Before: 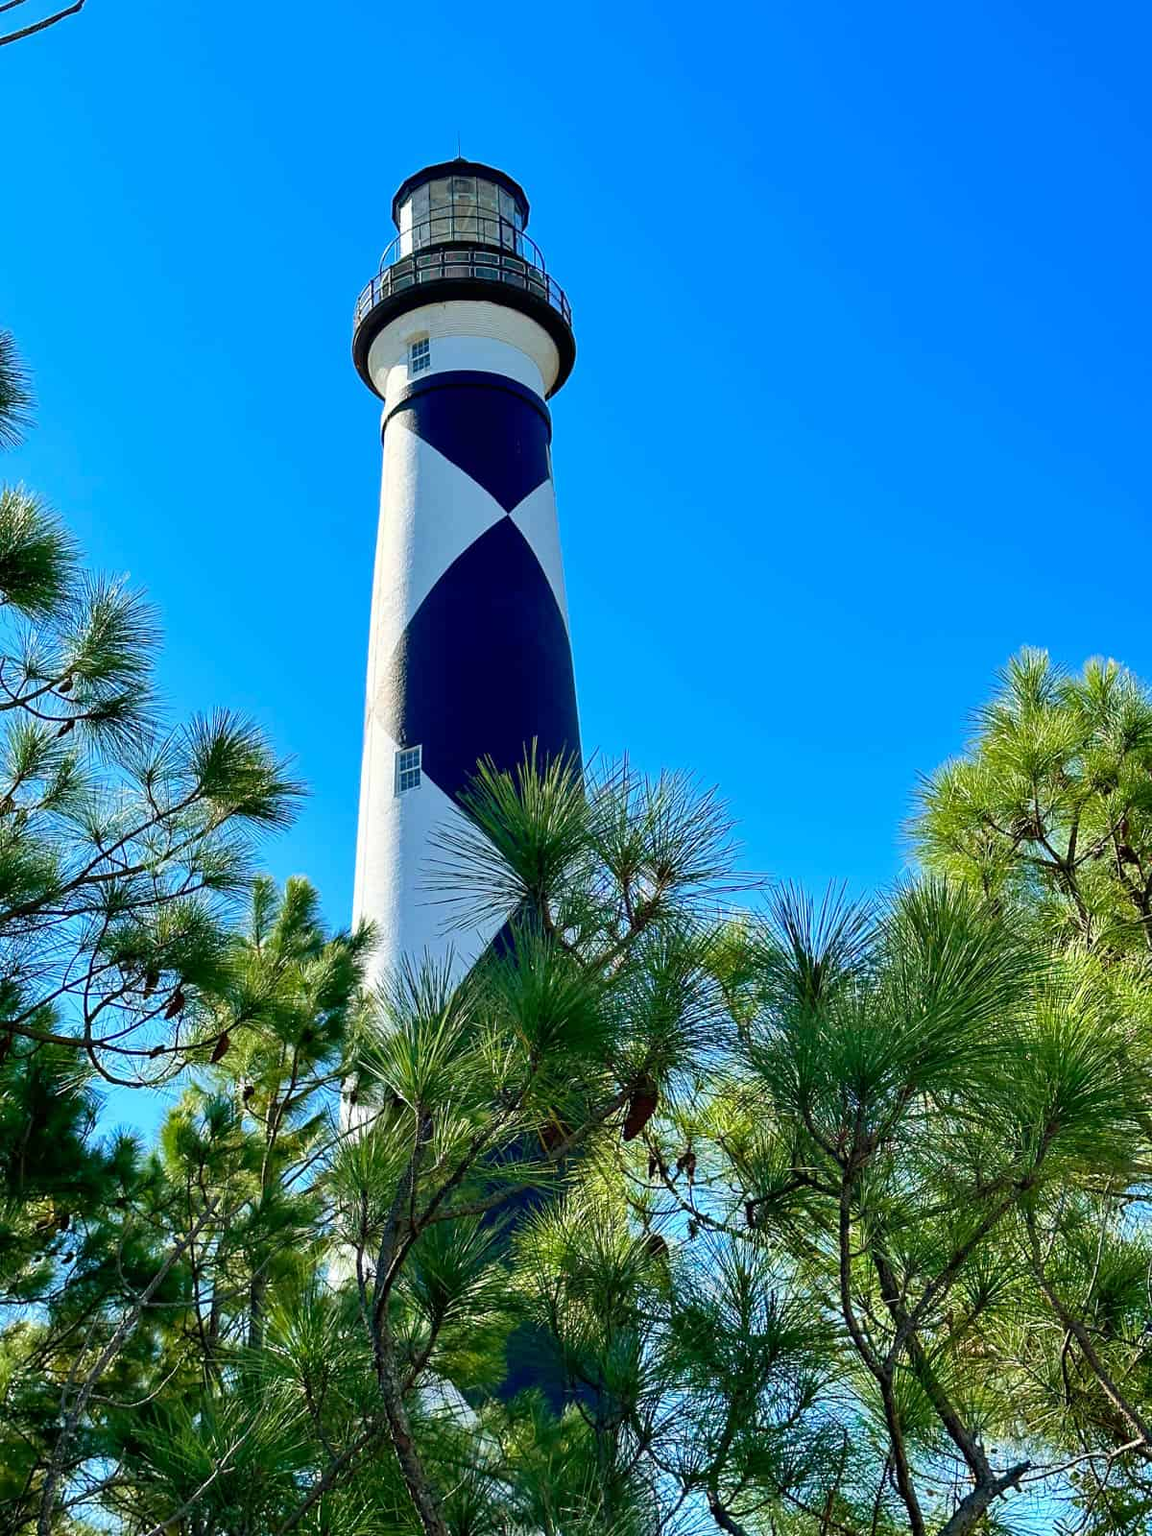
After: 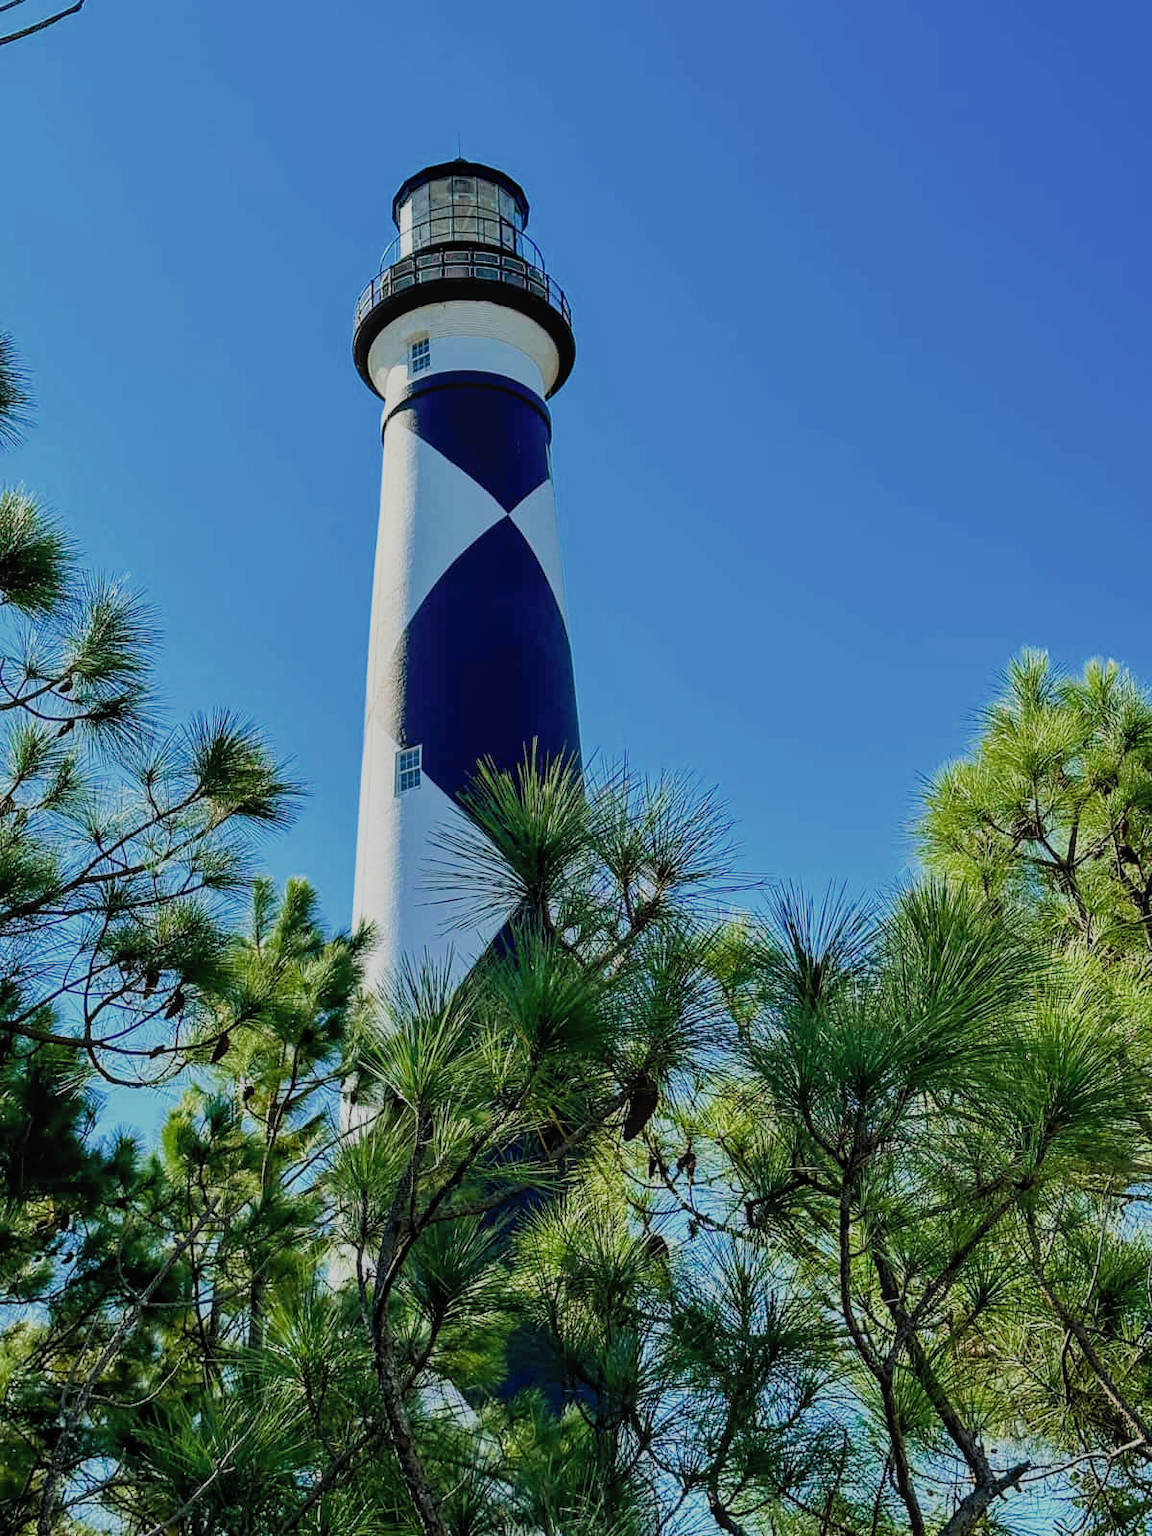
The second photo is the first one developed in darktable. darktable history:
filmic rgb: black relative exposure -7.65 EV, white relative exposure 4.56 EV, threshold 5.97 EV, hardness 3.61, add noise in highlights 0, color science v3 (2019), use custom middle-gray values true, iterations of high-quality reconstruction 10, contrast in highlights soft, enable highlight reconstruction true
local contrast: detail 110%
